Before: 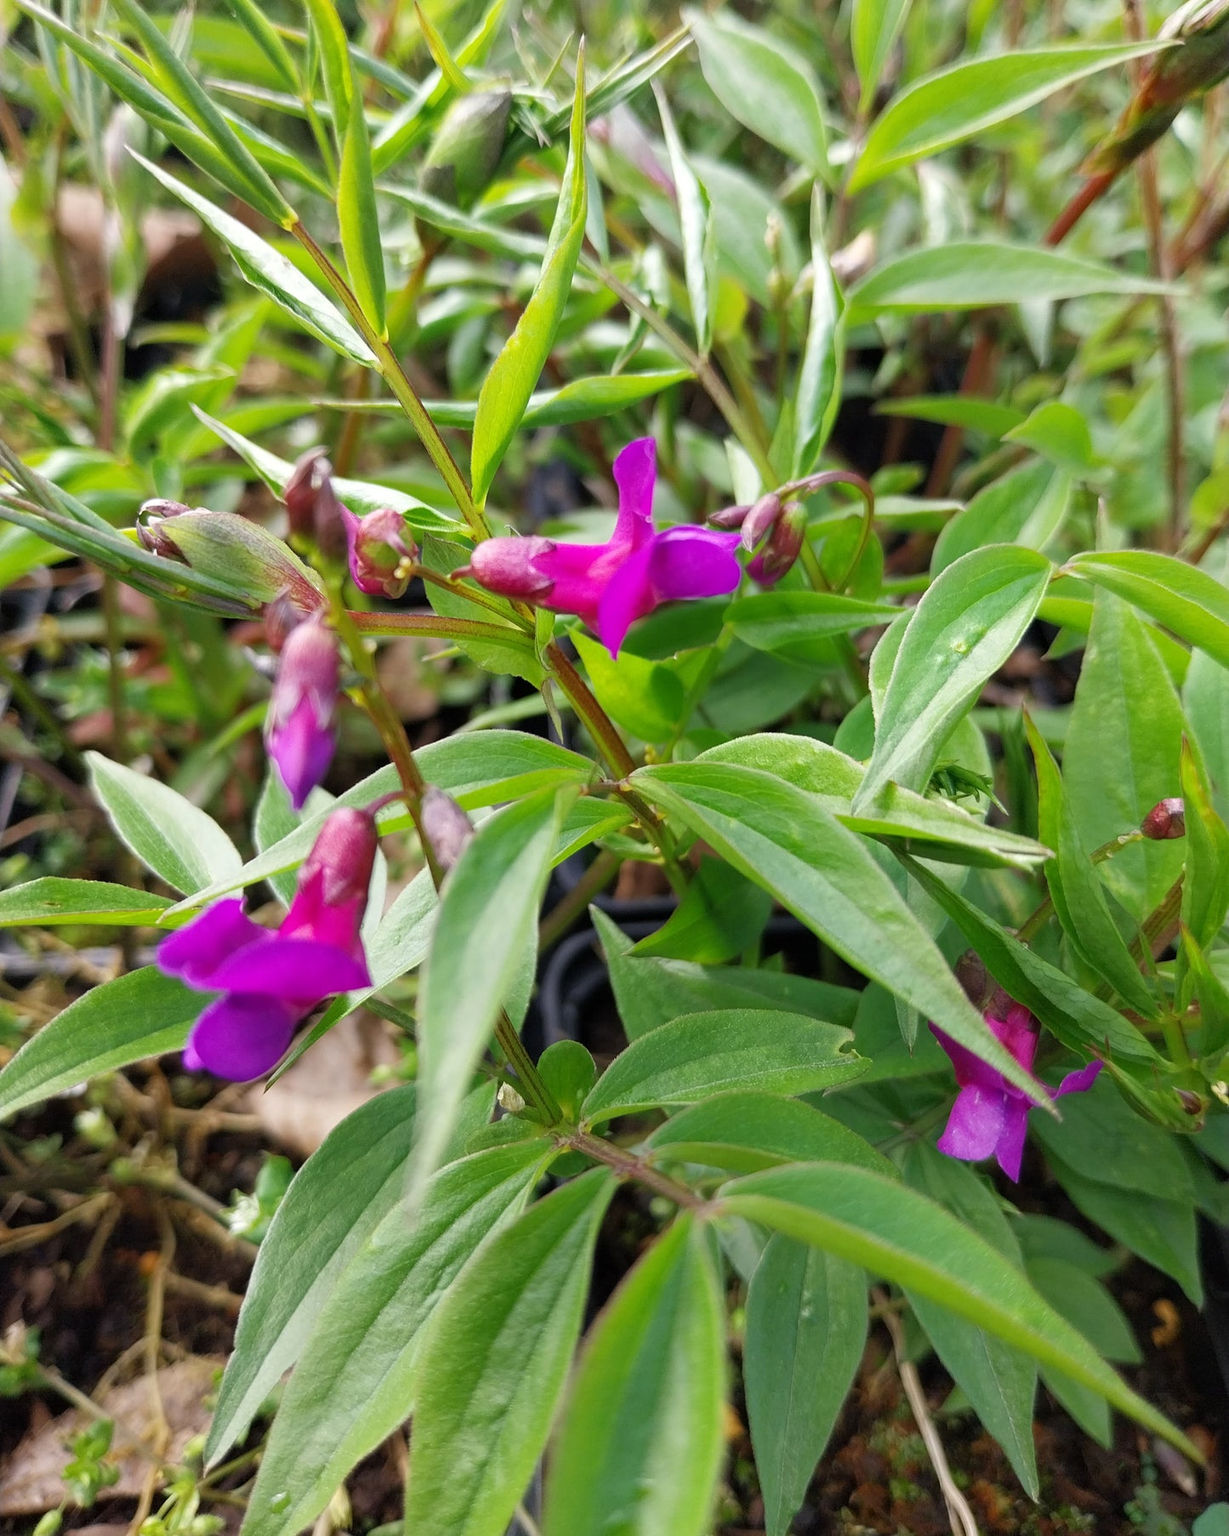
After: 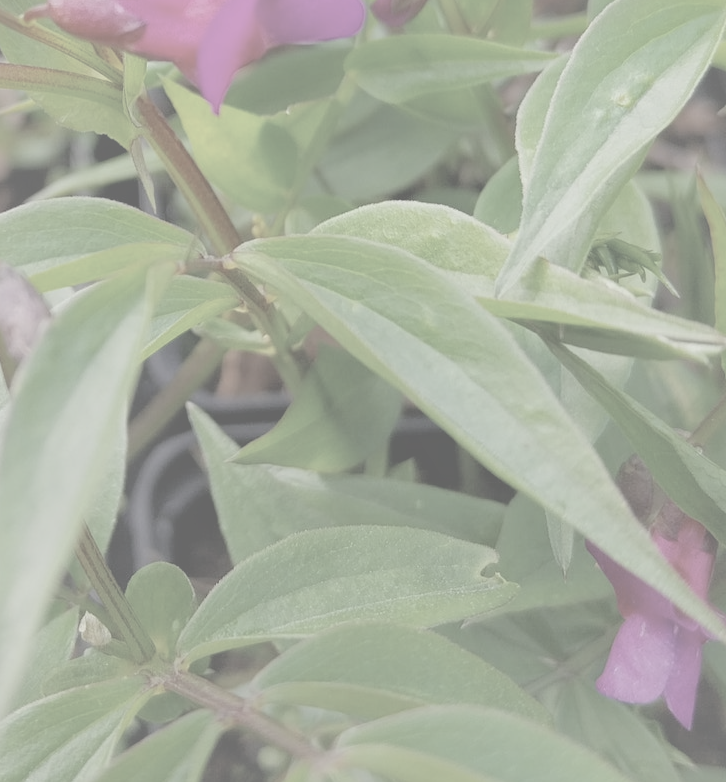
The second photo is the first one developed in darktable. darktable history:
color correction: saturation 1.11
crop: left 35.03%, top 36.625%, right 14.663%, bottom 20.057%
contrast brightness saturation: contrast -0.32, brightness 0.75, saturation -0.78
shadows and highlights: on, module defaults
